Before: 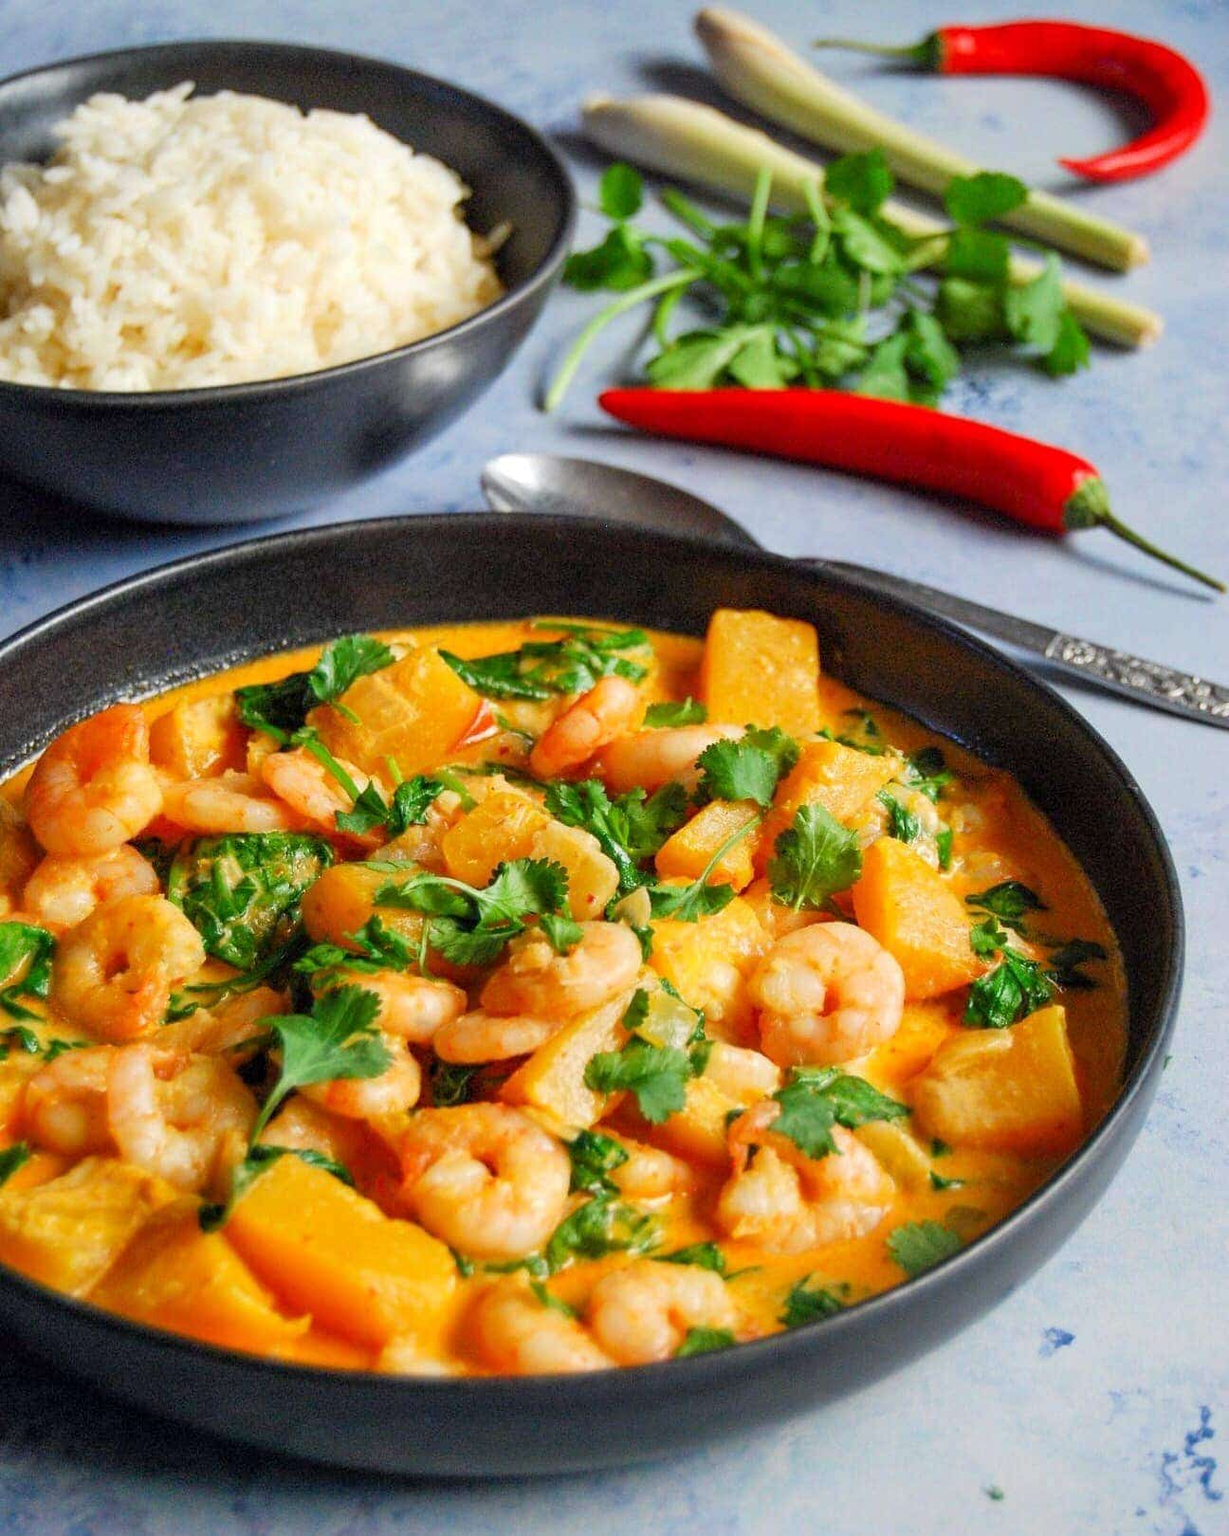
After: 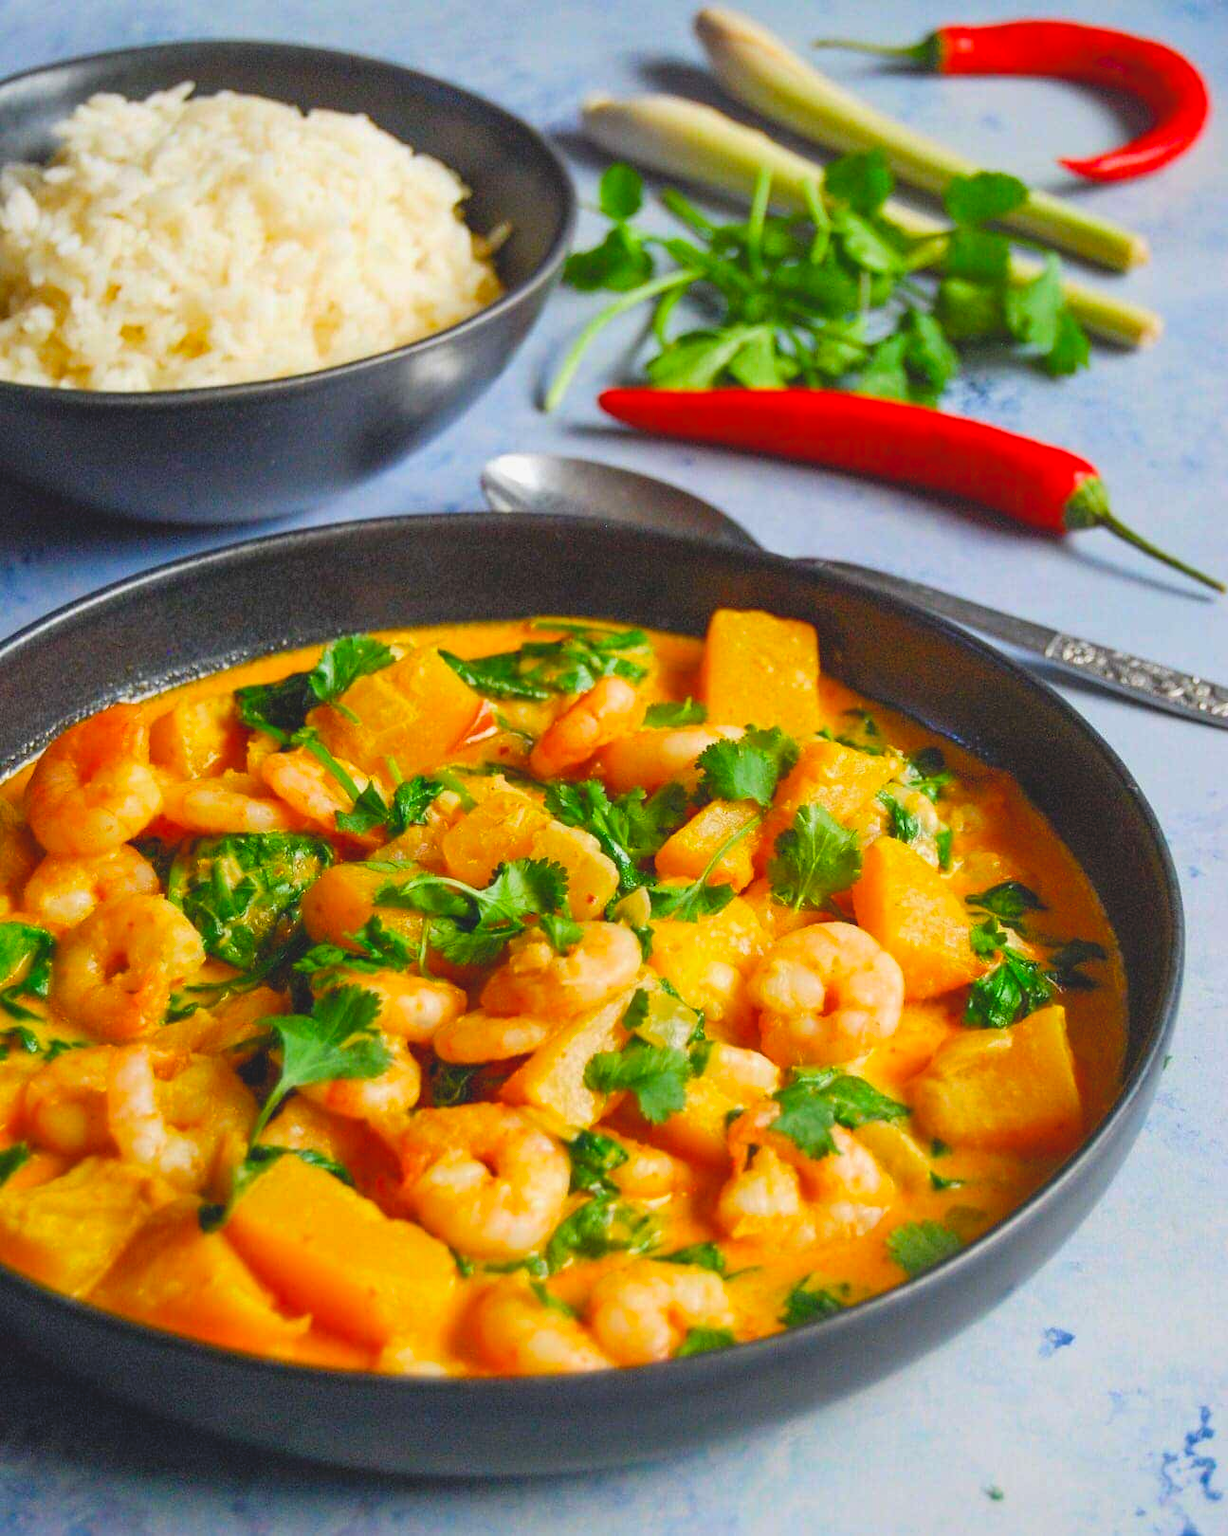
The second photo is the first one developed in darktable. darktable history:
tone equalizer: -7 EV 0.195 EV, -6 EV 0.102 EV, -5 EV 0.119 EV, -4 EV 0.041 EV, -2 EV -0.022 EV, -1 EV -0.052 EV, +0 EV -0.077 EV, mask exposure compensation -0.51 EV
color balance rgb: highlights gain › luminance 14.705%, global offset › luminance 0.466%, perceptual saturation grading › global saturation 29.926%
local contrast: highlights 70%, shadows 69%, detail 83%, midtone range 0.321
